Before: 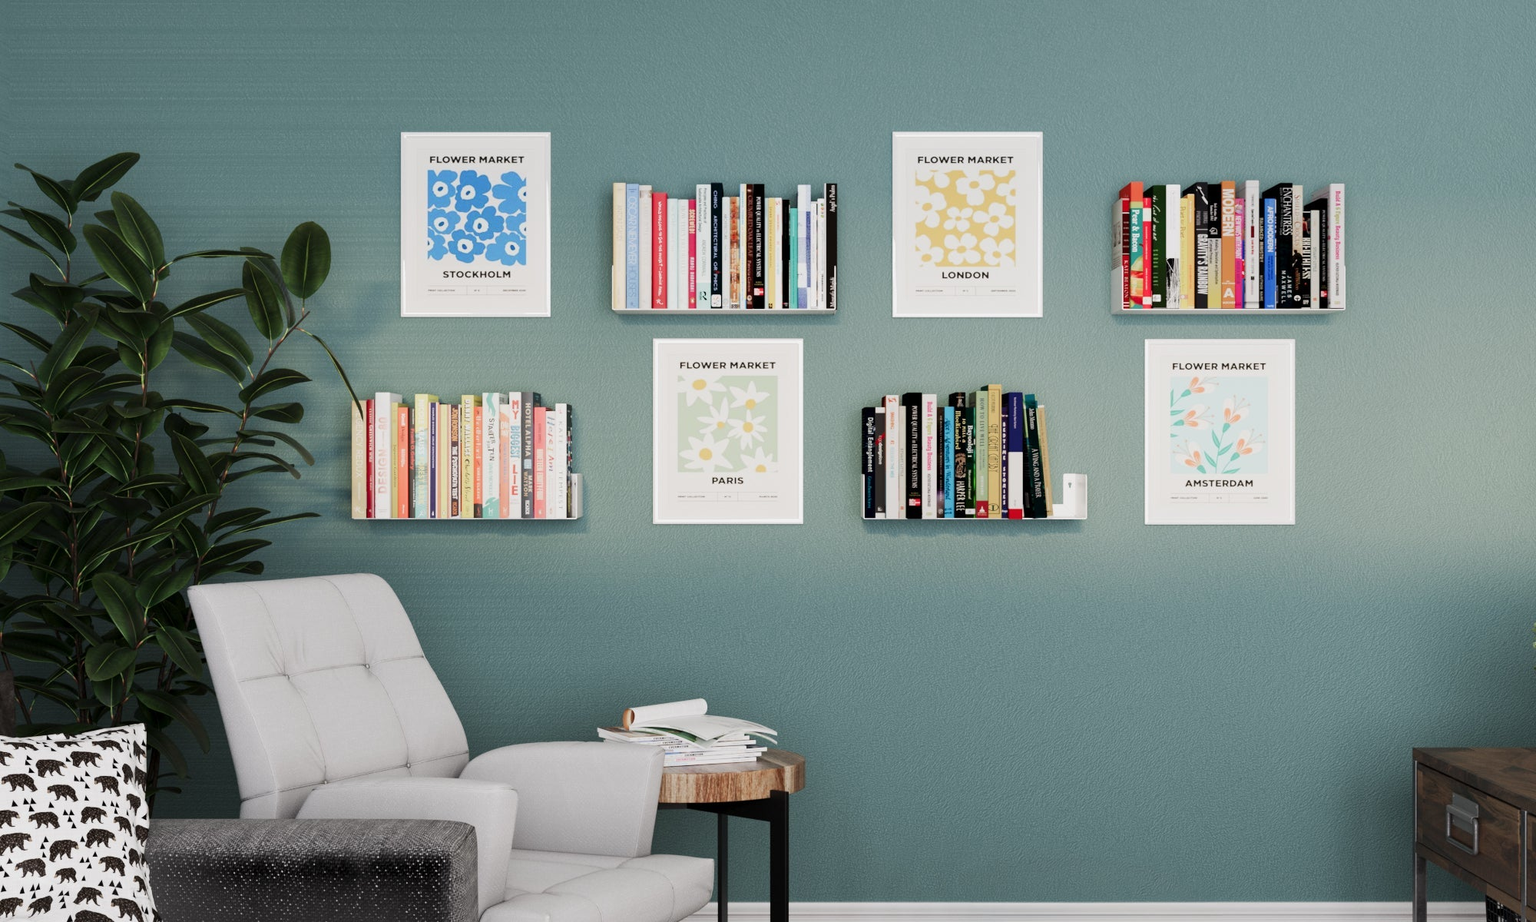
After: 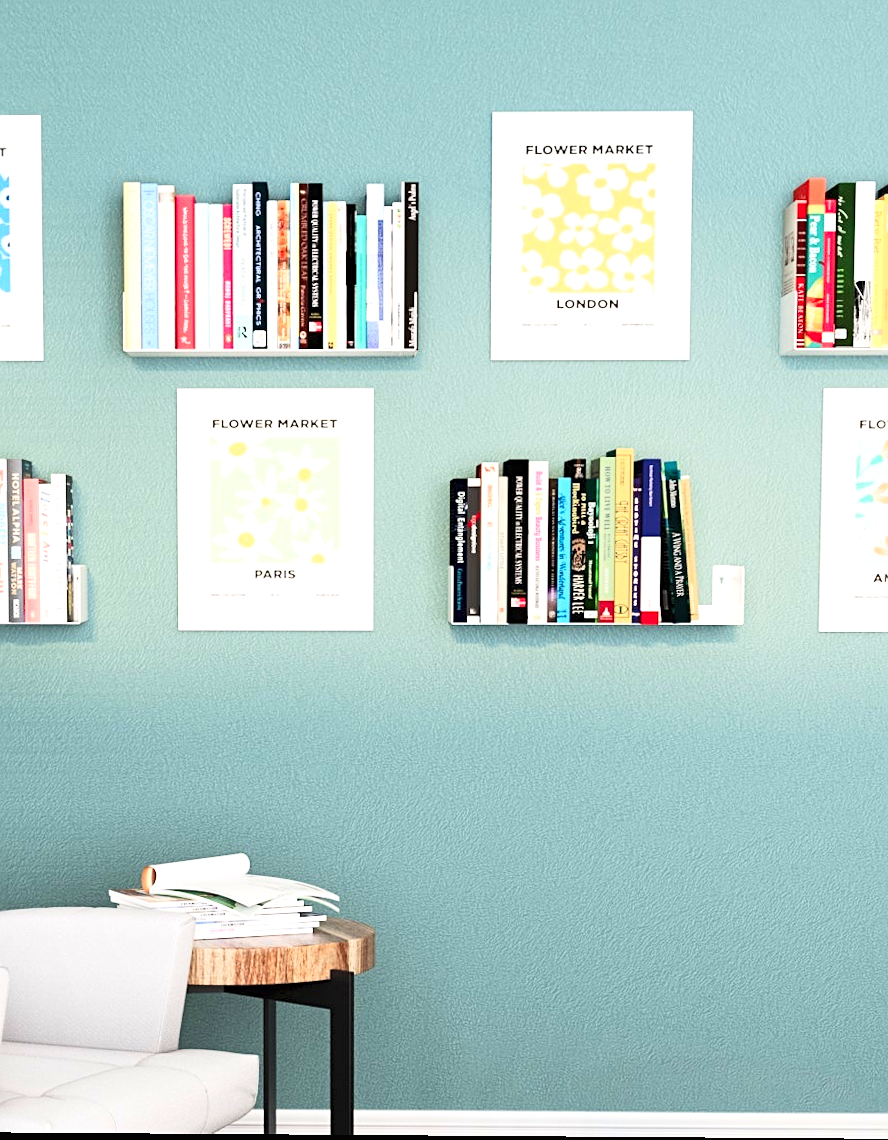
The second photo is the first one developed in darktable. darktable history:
exposure: black level correction 0, exposure 0.7 EV, compensate exposure bias true, compensate highlight preservation false
white balance: emerald 1
sharpen: radius 2.167, amount 0.381, threshold 0
crop: left 33.452%, top 6.025%, right 23.155%
contrast brightness saturation: contrast 0.2, brightness 0.16, saturation 0.22
rotate and perspective: lens shift (vertical) 0.048, lens shift (horizontal) -0.024, automatic cropping off
